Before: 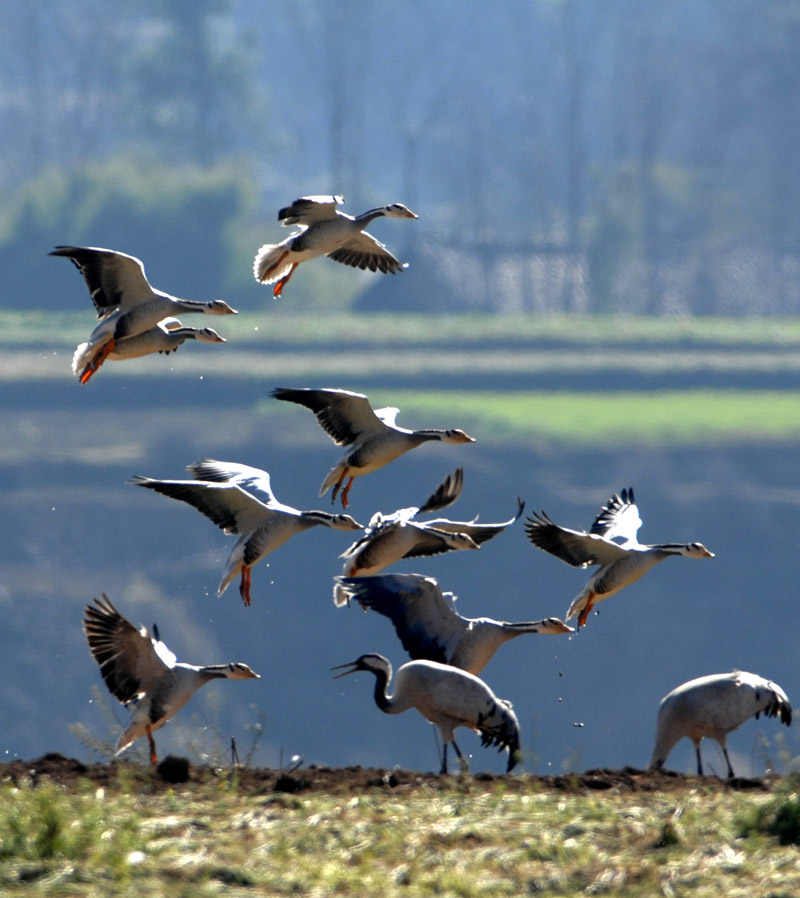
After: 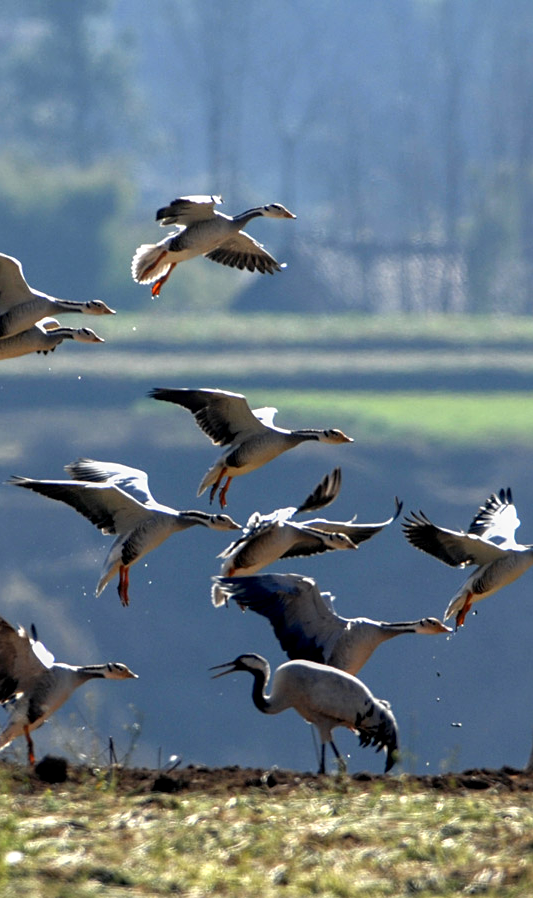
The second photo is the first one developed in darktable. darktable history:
crop and rotate: left 15.282%, right 18.021%
sharpen: amount 0.201
local contrast: detail 117%
